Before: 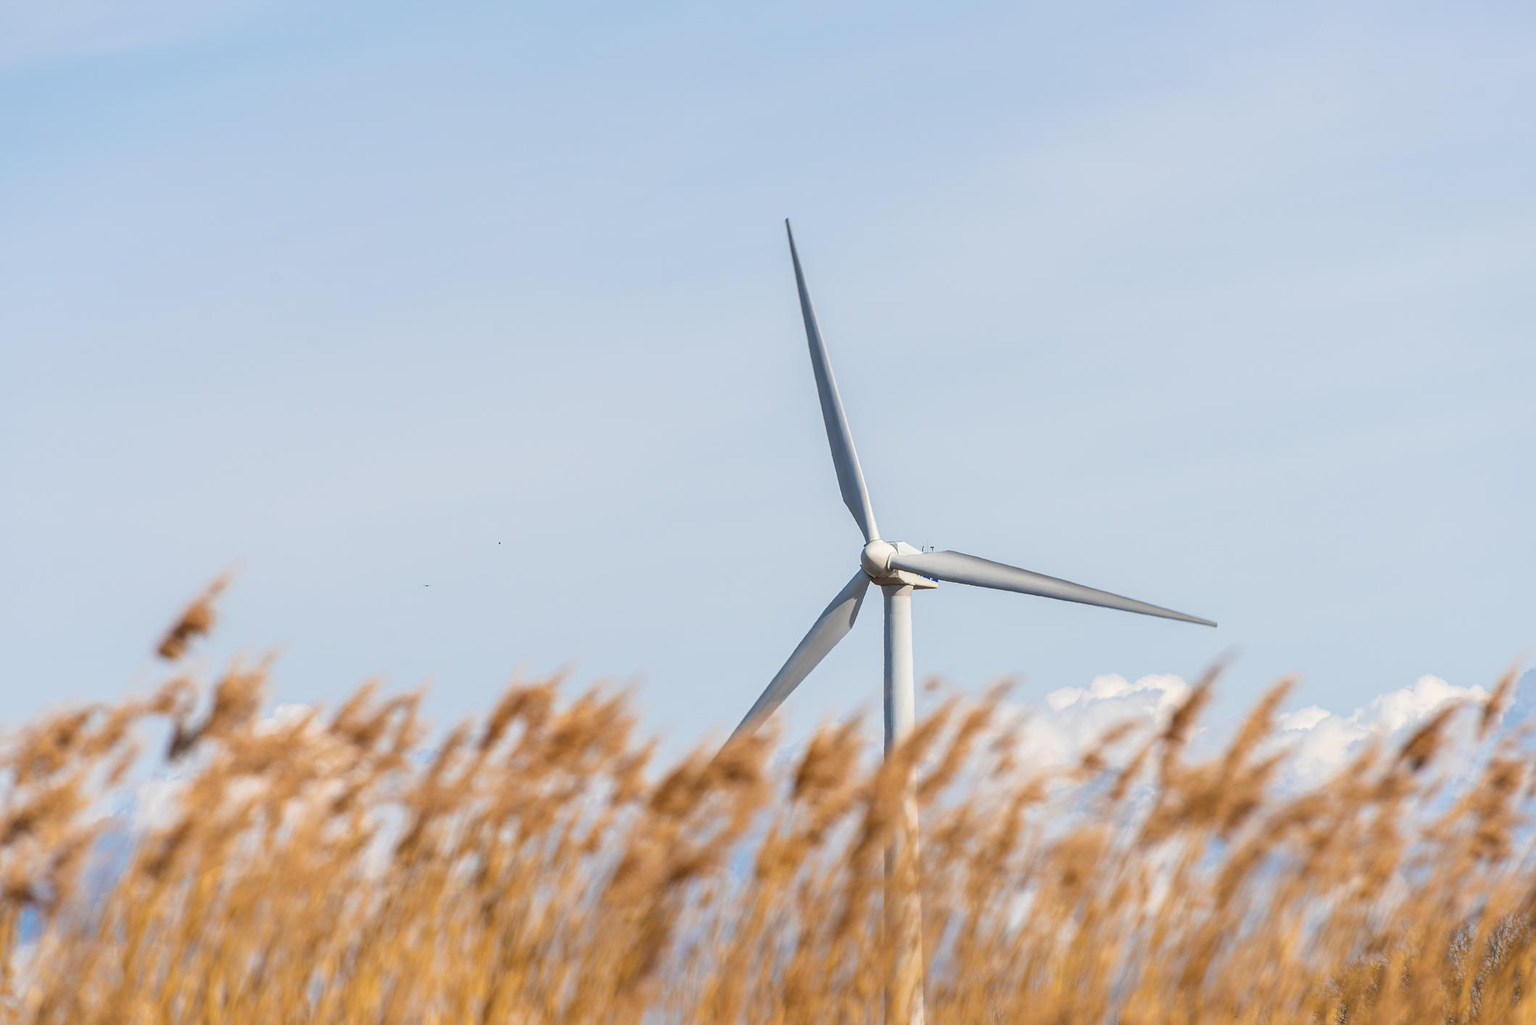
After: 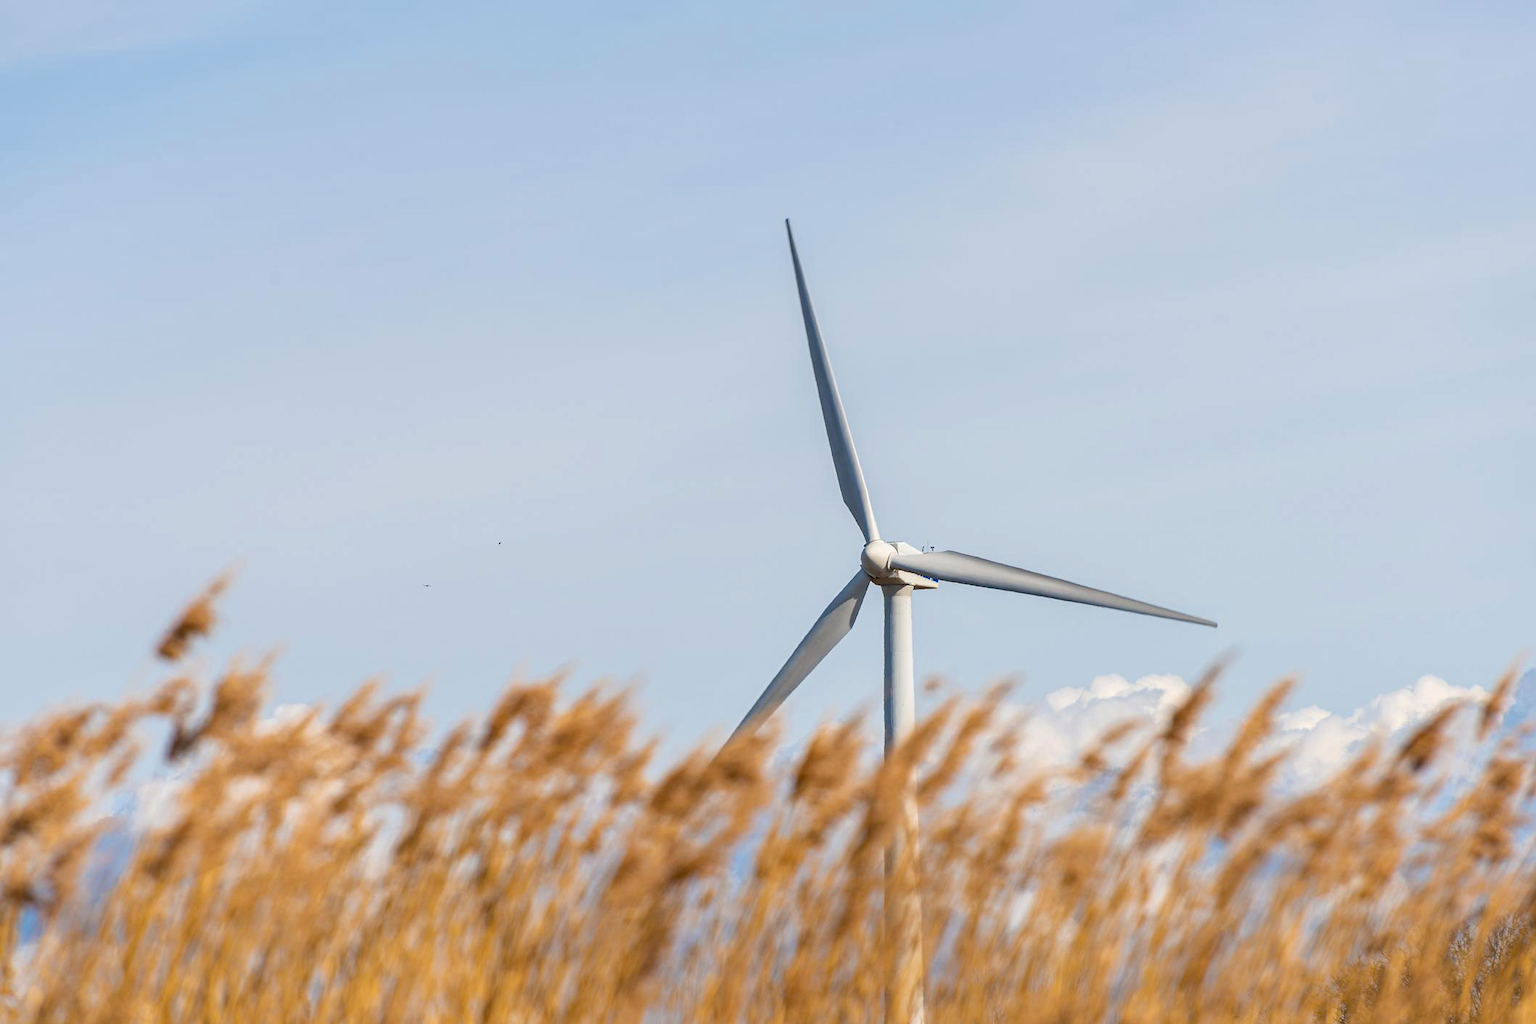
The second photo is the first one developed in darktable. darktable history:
tone equalizer: on, module defaults
exposure: exposure -0.04 EV, compensate highlight preservation false
haze removal: compatibility mode true, adaptive false
